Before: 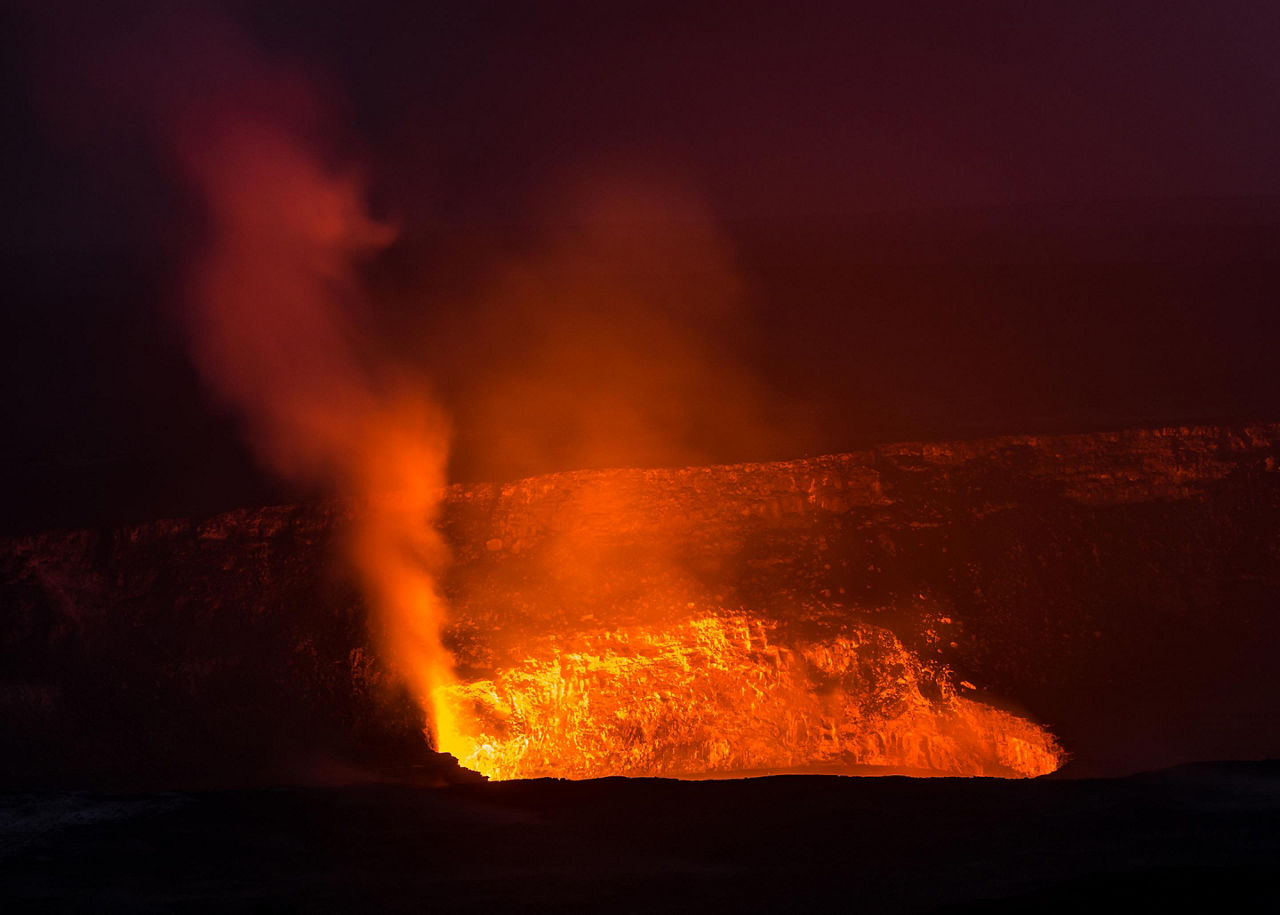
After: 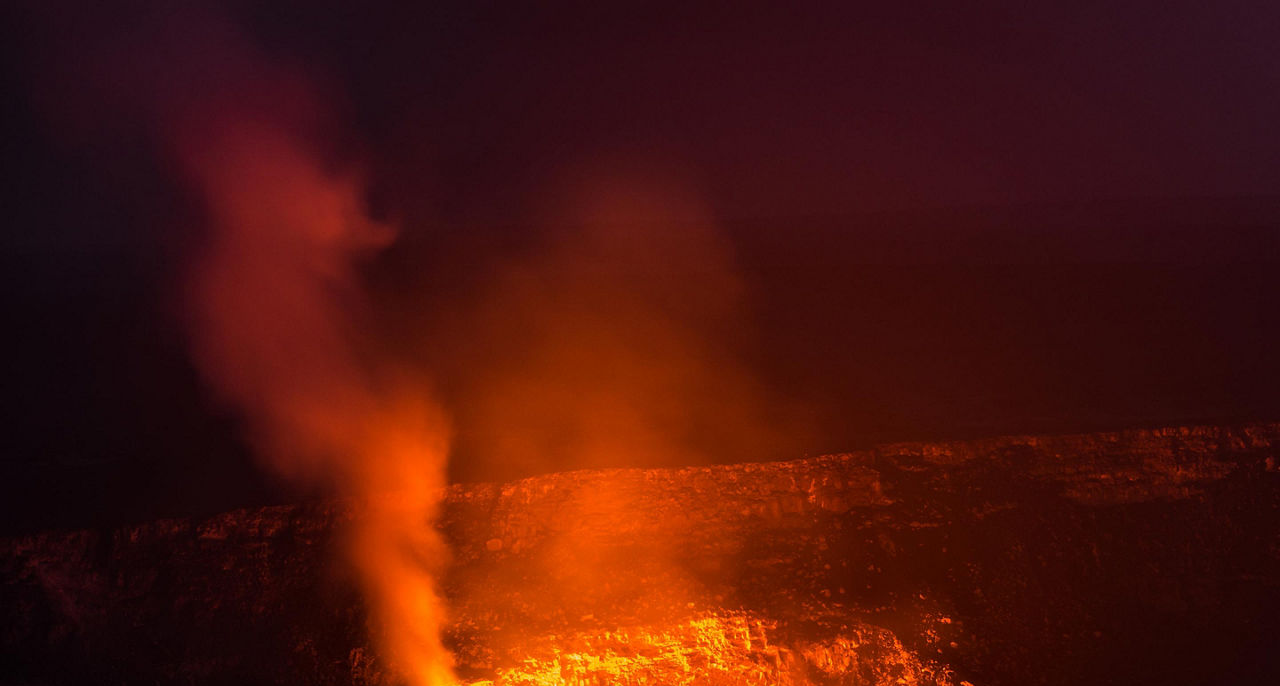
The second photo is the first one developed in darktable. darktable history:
crop: bottom 24.987%
